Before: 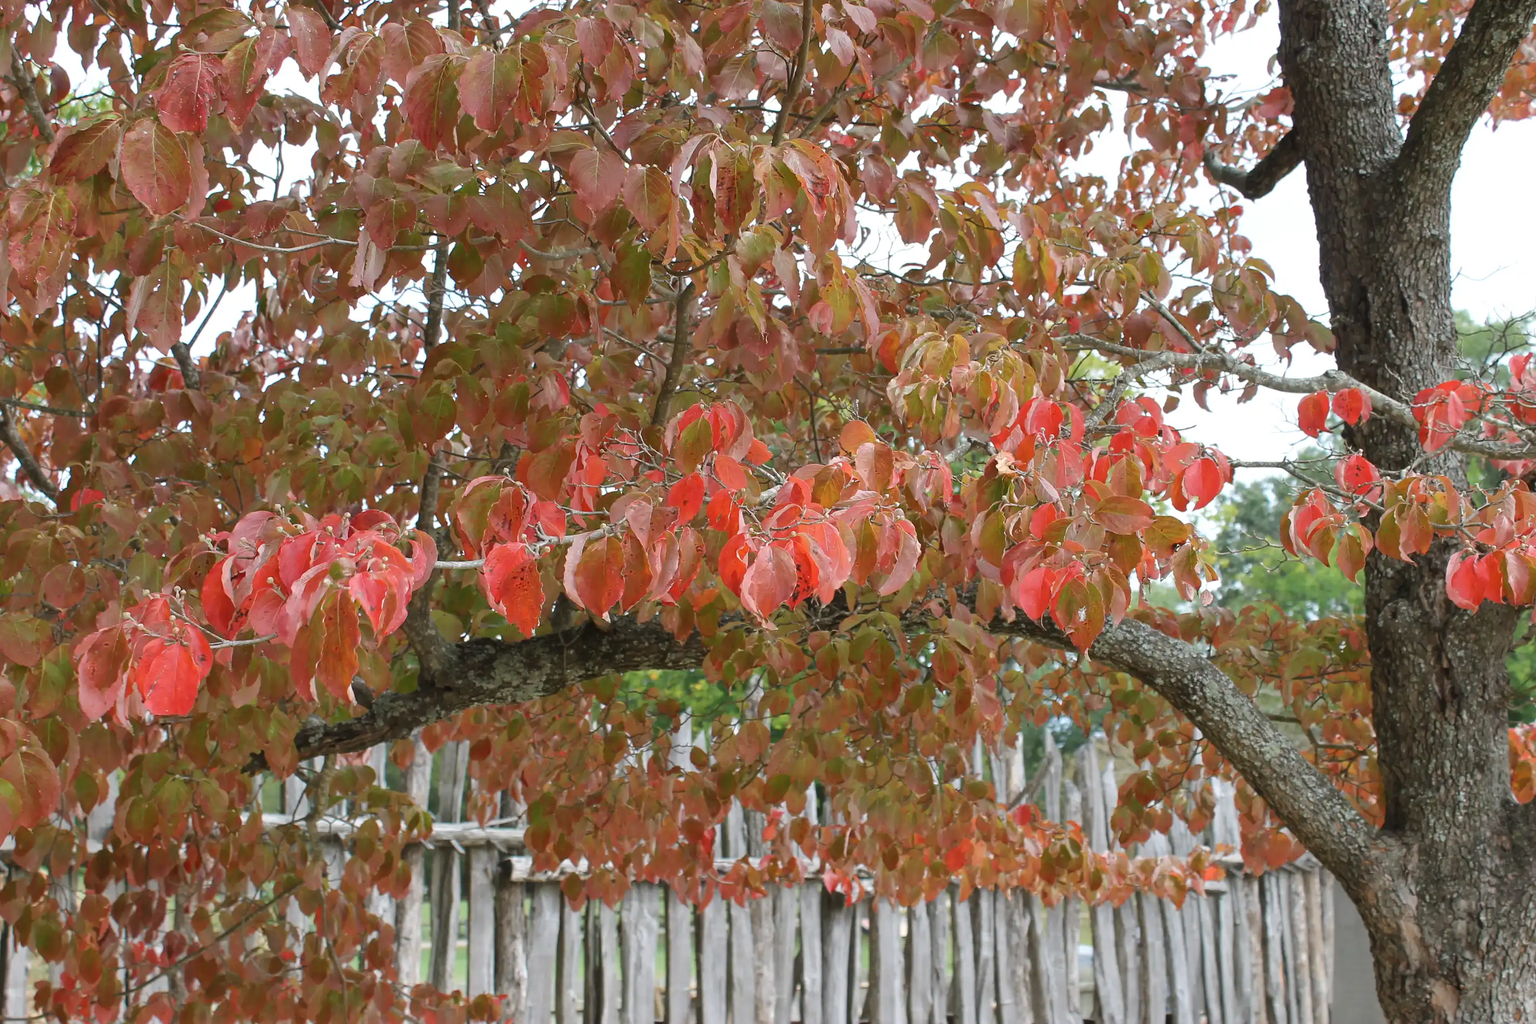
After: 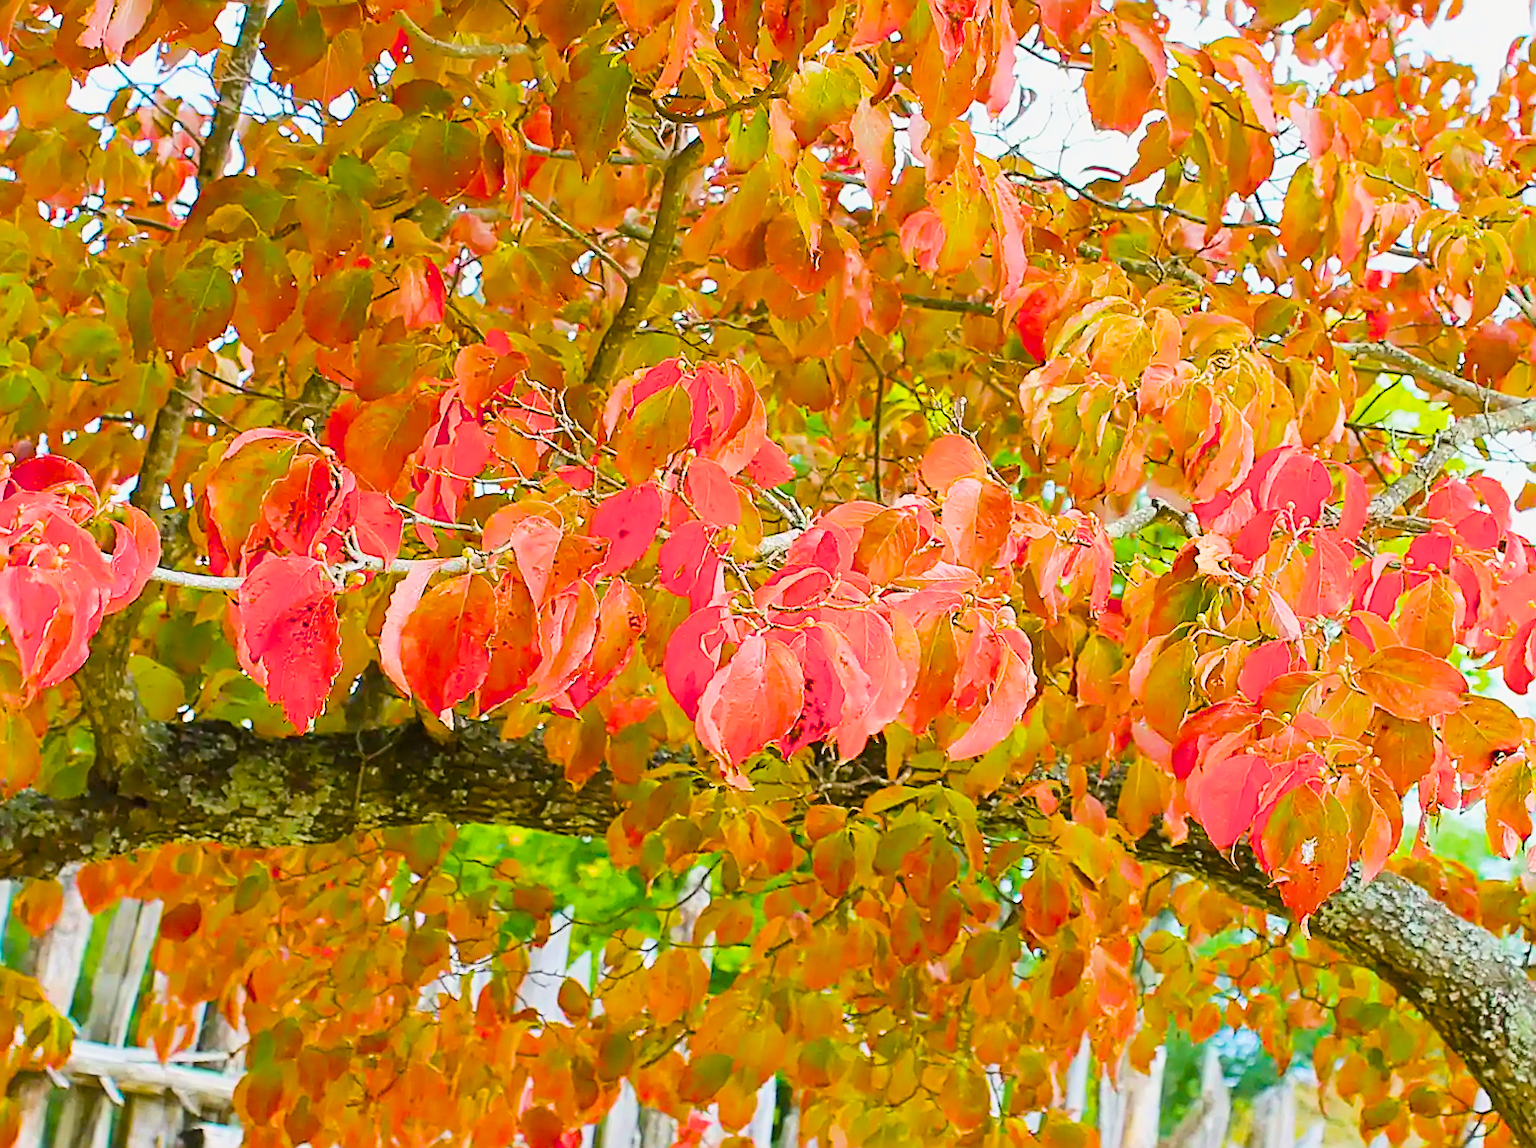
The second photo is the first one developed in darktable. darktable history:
crop: left 25%, top 25%, right 25%, bottom 25%
exposure: black level correction 0, exposure 1.2 EV, compensate exposure bias true, compensate highlight preservation false
color balance rgb: linear chroma grading › global chroma 15%, perceptual saturation grading › global saturation 30%
sharpen: amount 0.901
color balance: input saturation 134.34%, contrast -10.04%, contrast fulcrum 19.67%, output saturation 133.51%
filmic rgb: black relative exposure -7.5 EV, white relative exposure 5 EV, hardness 3.31, contrast 1.3, contrast in shadows safe
rotate and perspective: rotation 9.12°, automatic cropping off
